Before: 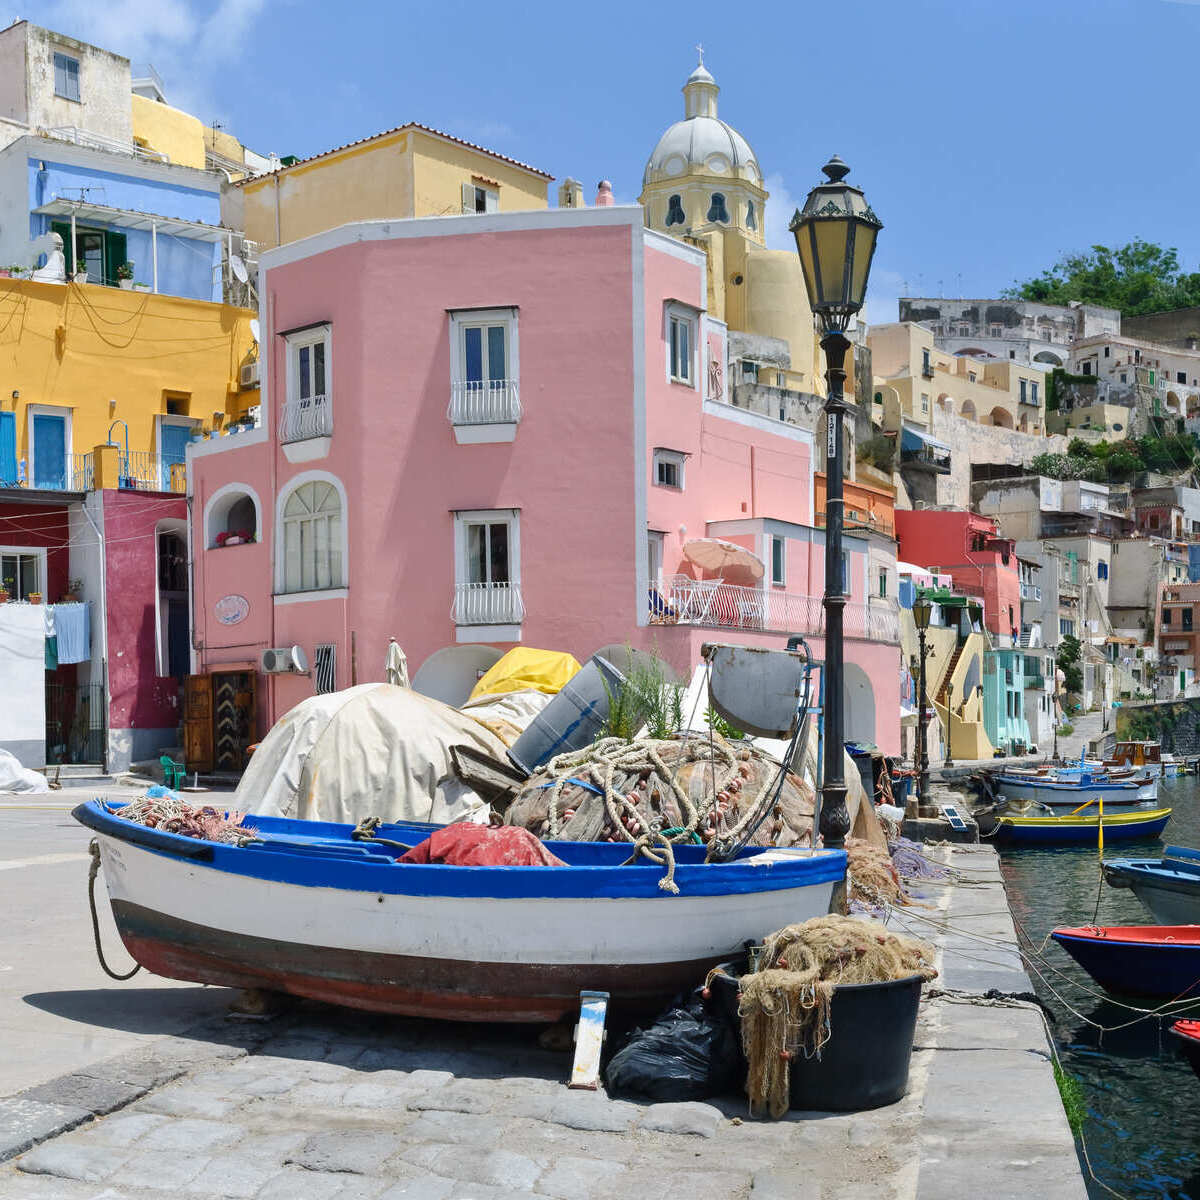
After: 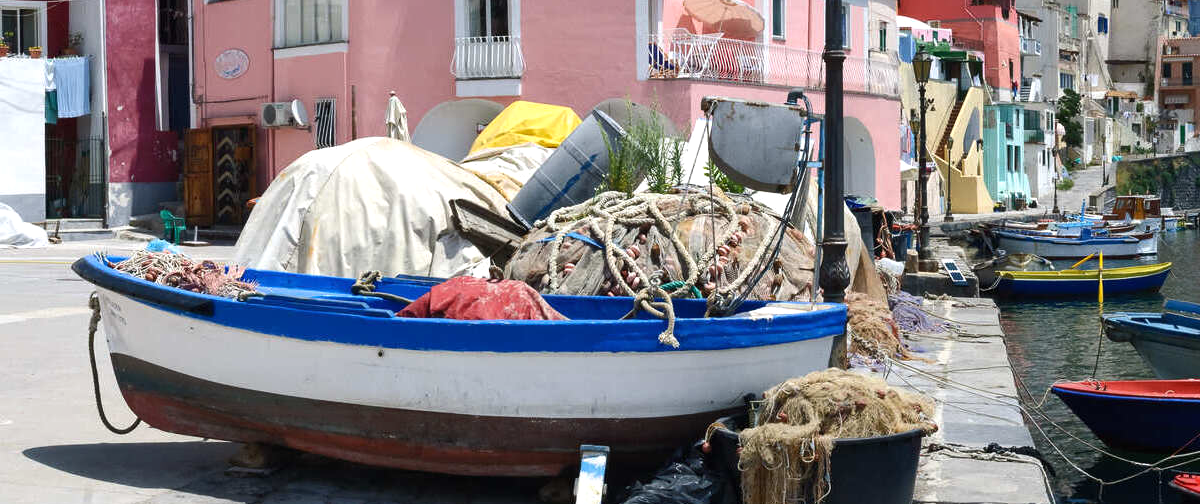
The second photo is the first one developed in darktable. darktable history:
crop: top 45.551%, bottom 12.262%
tone equalizer: -8 EV -0.001 EV, -7 EV 0.001 EV, -6 EV -0.002 EV, -5 EV -0.003 EV, -4 EV -0.062 EV, -3 EV -0.222 EV, -2 EV -0.267 EV, -1 EV 0.105 EV, +0 EV 0.303 EV
